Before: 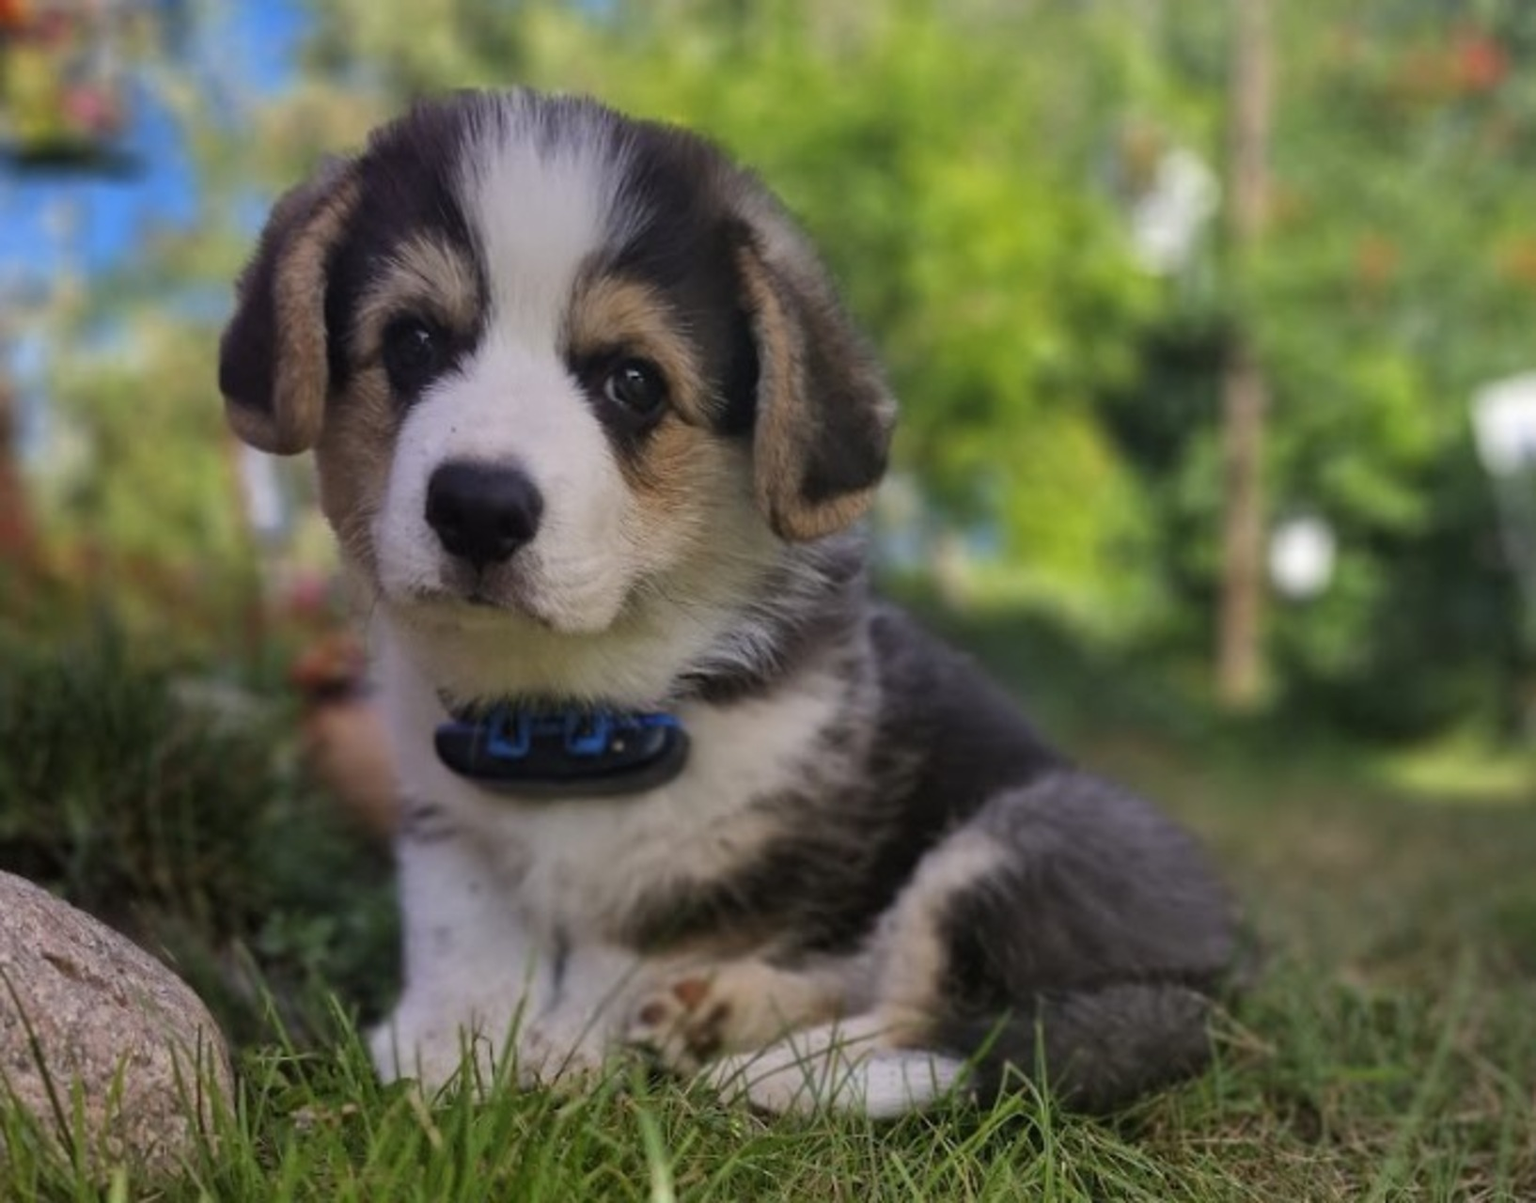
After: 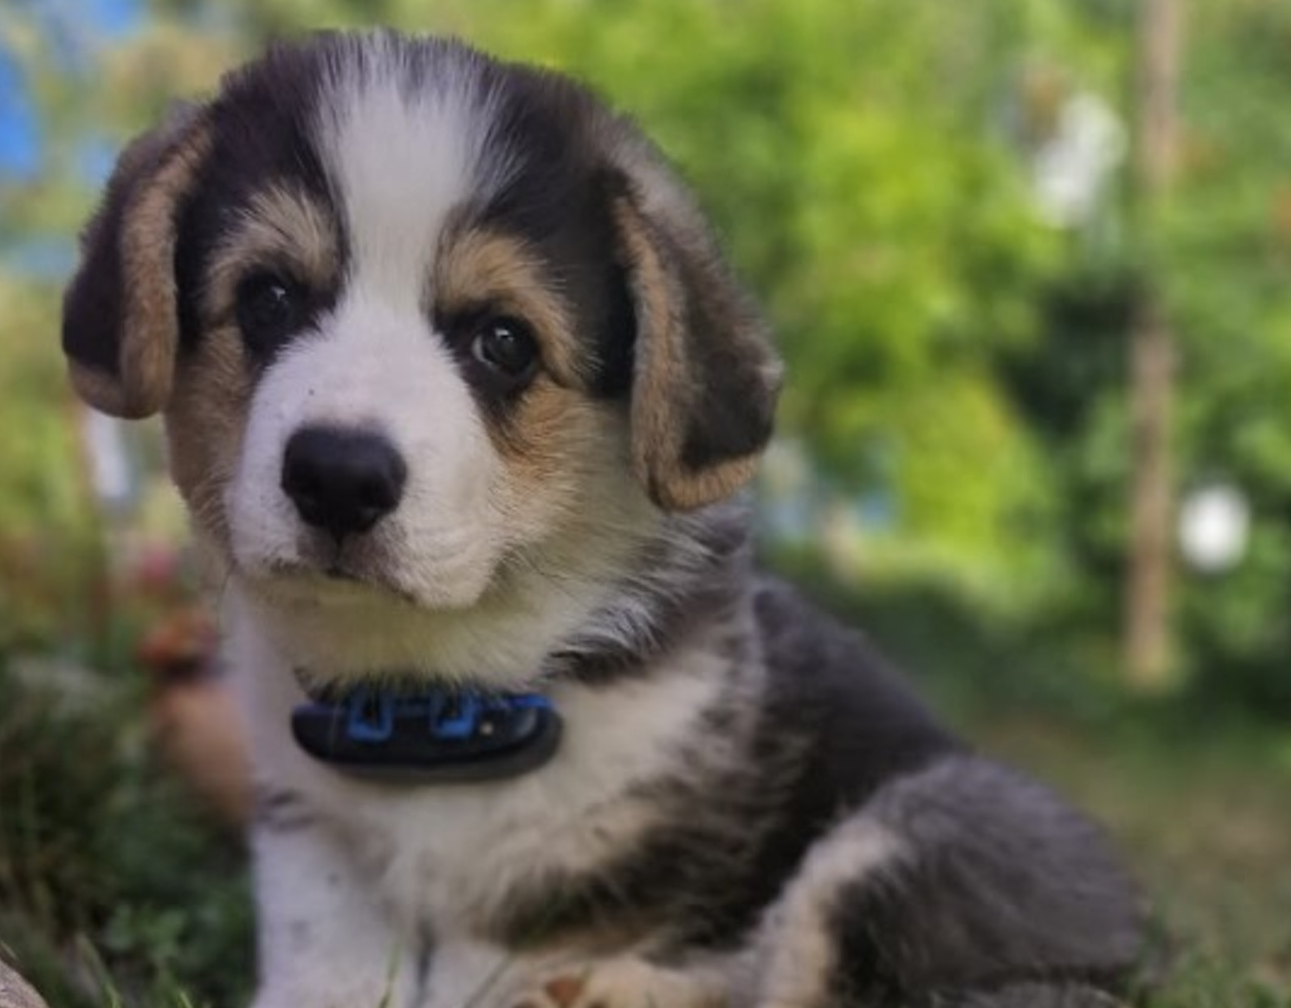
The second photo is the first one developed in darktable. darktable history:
local contrast: mode bilateral grid, contrast 9, coarseness 24, detail 112%, midtone range 0.2
crop and rotate: left 10.497%, top 5.084%, right 10.434%, bottom 16.115%
